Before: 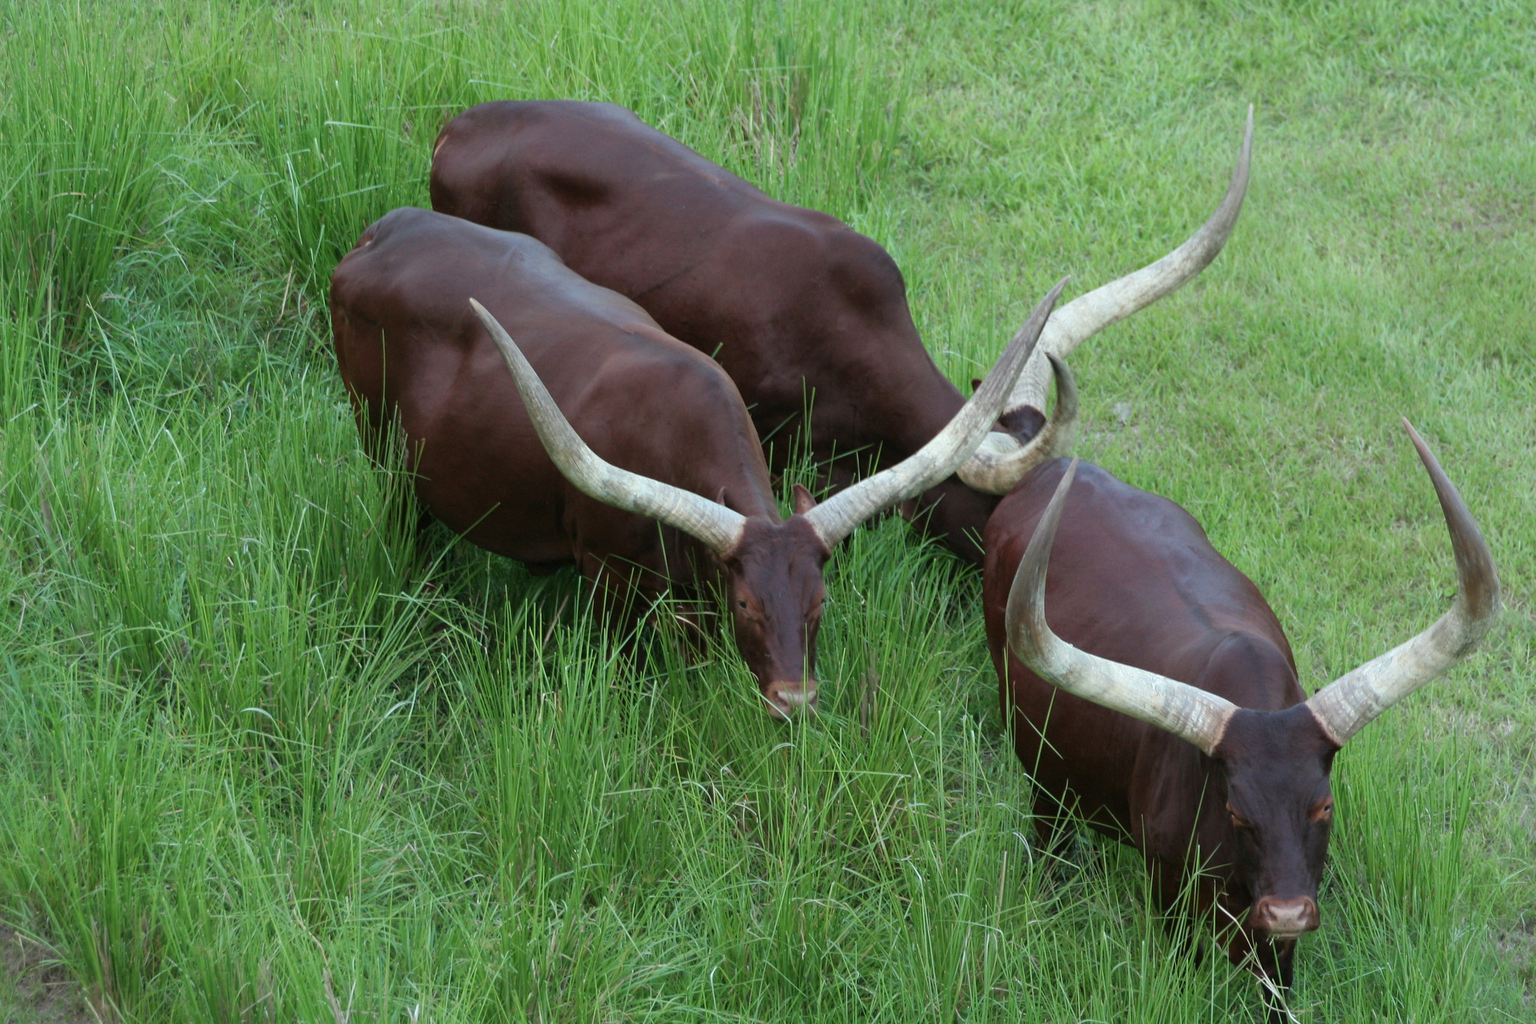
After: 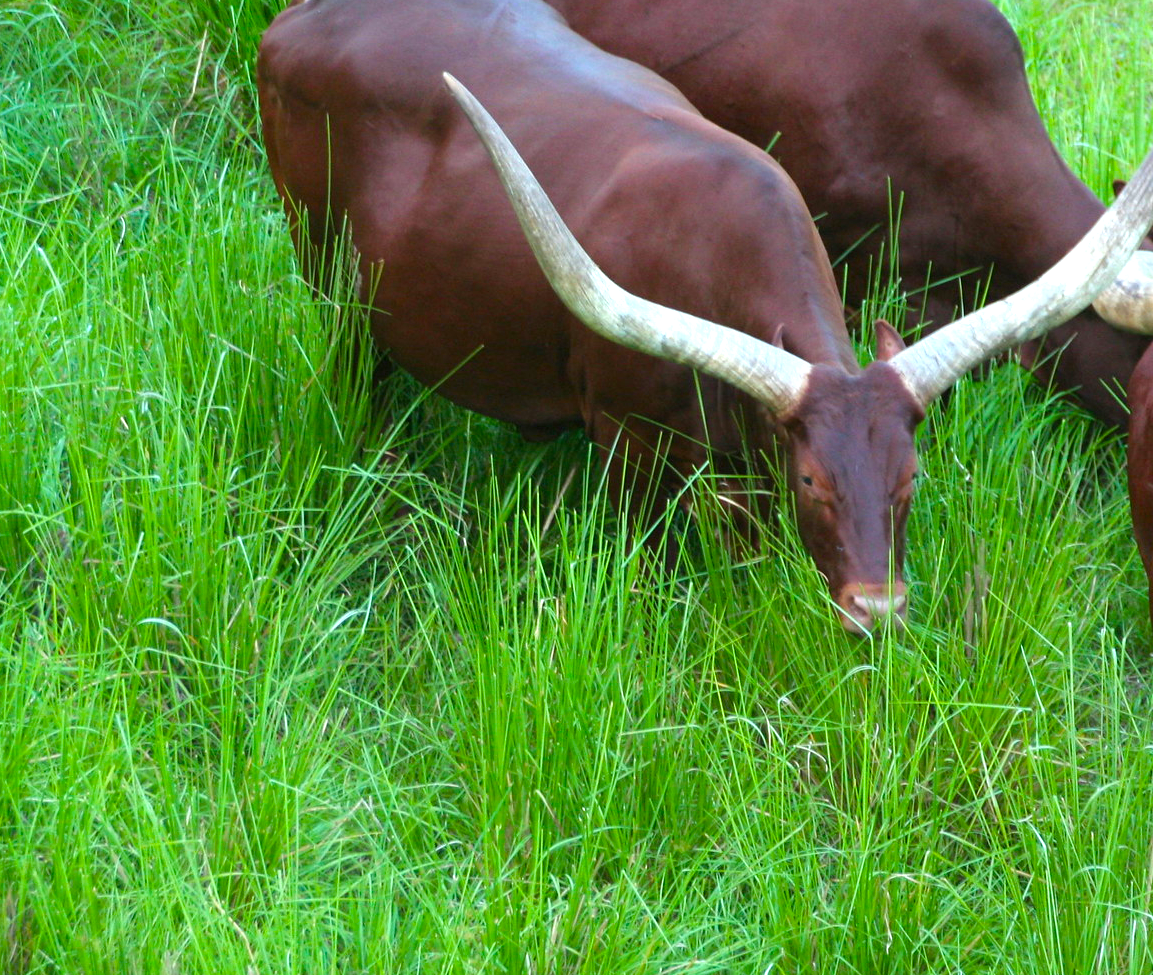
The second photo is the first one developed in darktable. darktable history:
exposure: exposure 0.935 EV, compensate highlight preservation false
crop: left 8.966%, top 23.852%, right 34.699%, bottom 4.703%
color correction: highlights a* -0.137, highlights b* -5.91, shadows a* -0.137, shadows b* -0.137
color balance rgb: linear chroma grading › global chroma 15%, perceptual saturation grading › global saturation 30%
